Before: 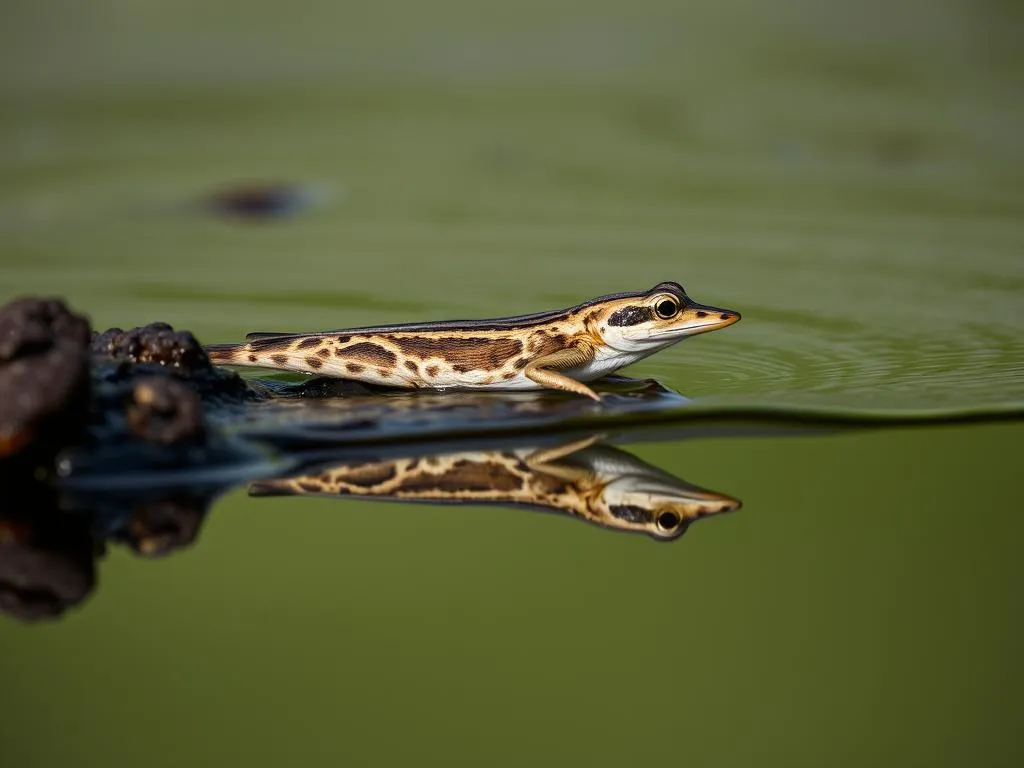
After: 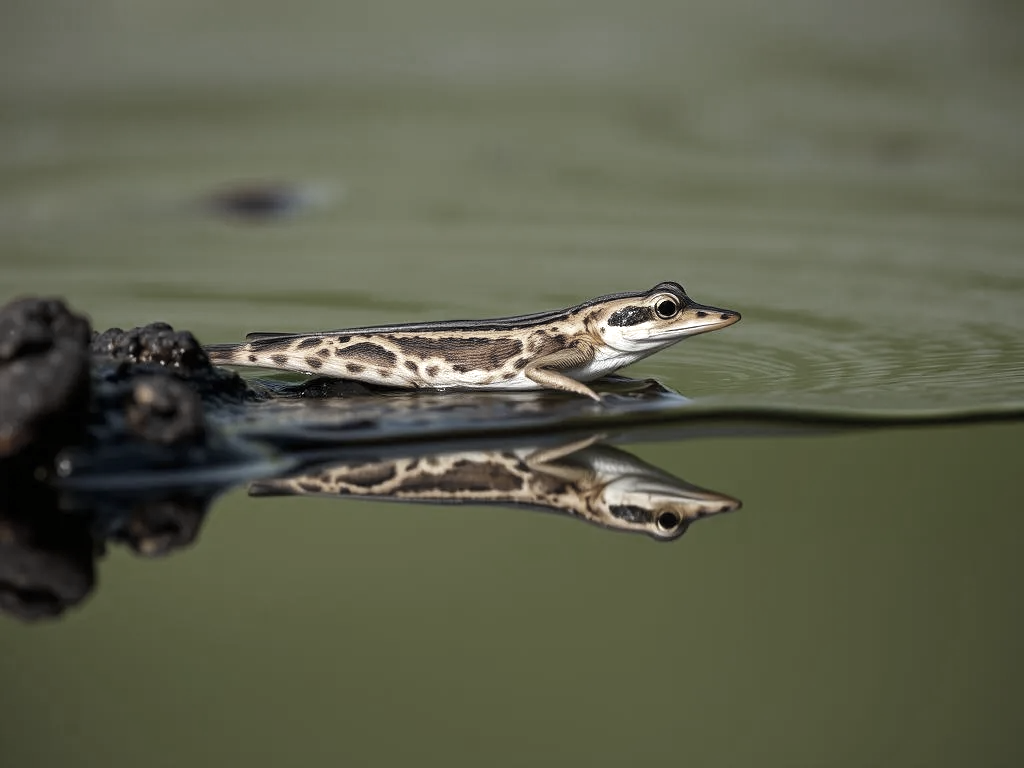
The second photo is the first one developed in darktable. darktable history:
exposure: exposure 0.485 EV, compensate highlight preservation false
color zones: curves: ch0 [(0, 0.487) (0.241, 0.395) (0.434, 0.373) (0.658, 0.412) (0.838, 0.487)]; ch1 [(0, 0) (0.053, 0.053) (0.211, 0.202) (0.579, 0.259) (0.781, 0.241)]
